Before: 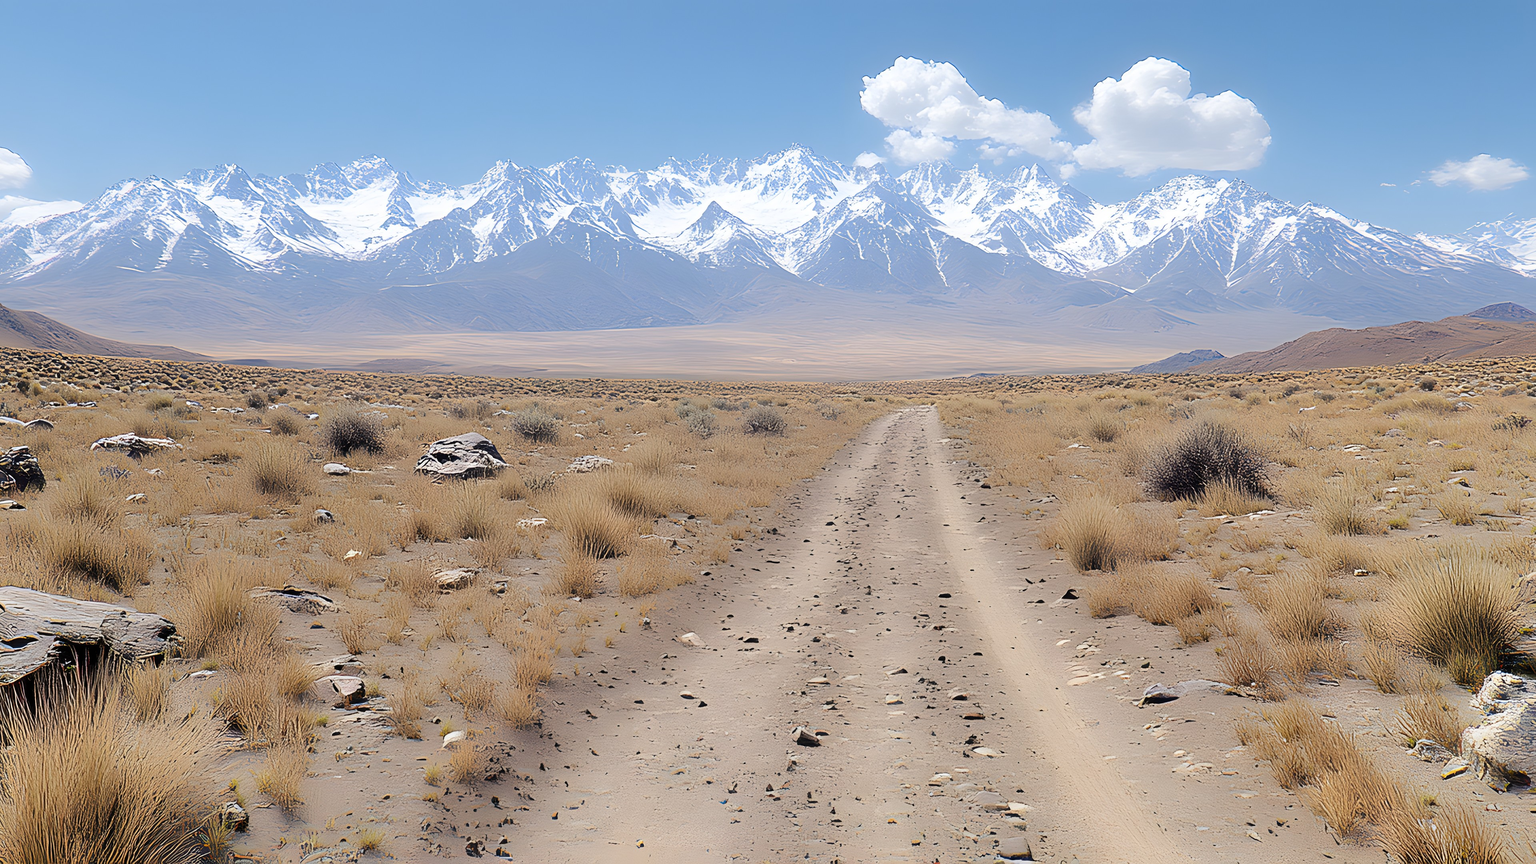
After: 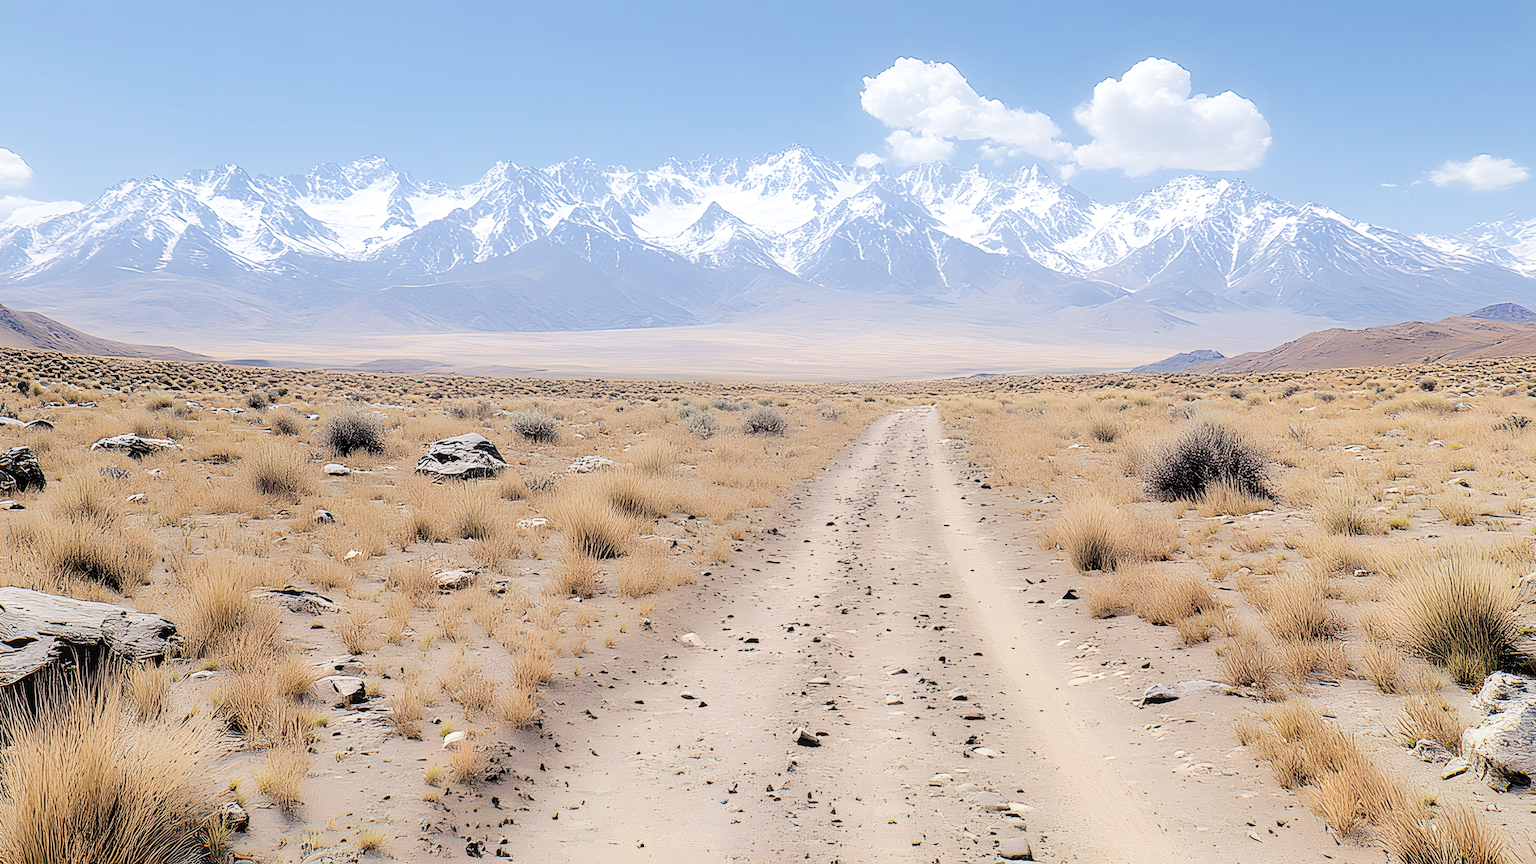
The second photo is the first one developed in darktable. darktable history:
color balance rgb: on, module defaults
local contrast: on, module defaults
filmic rgb: black relative exposure -5 EV, hardness 2.88, contrast 1.3
exposure "scene-referred default": black level correction 0, exposure 0.7 EV, compensate exposure bias true, compensate highlight preservation false
